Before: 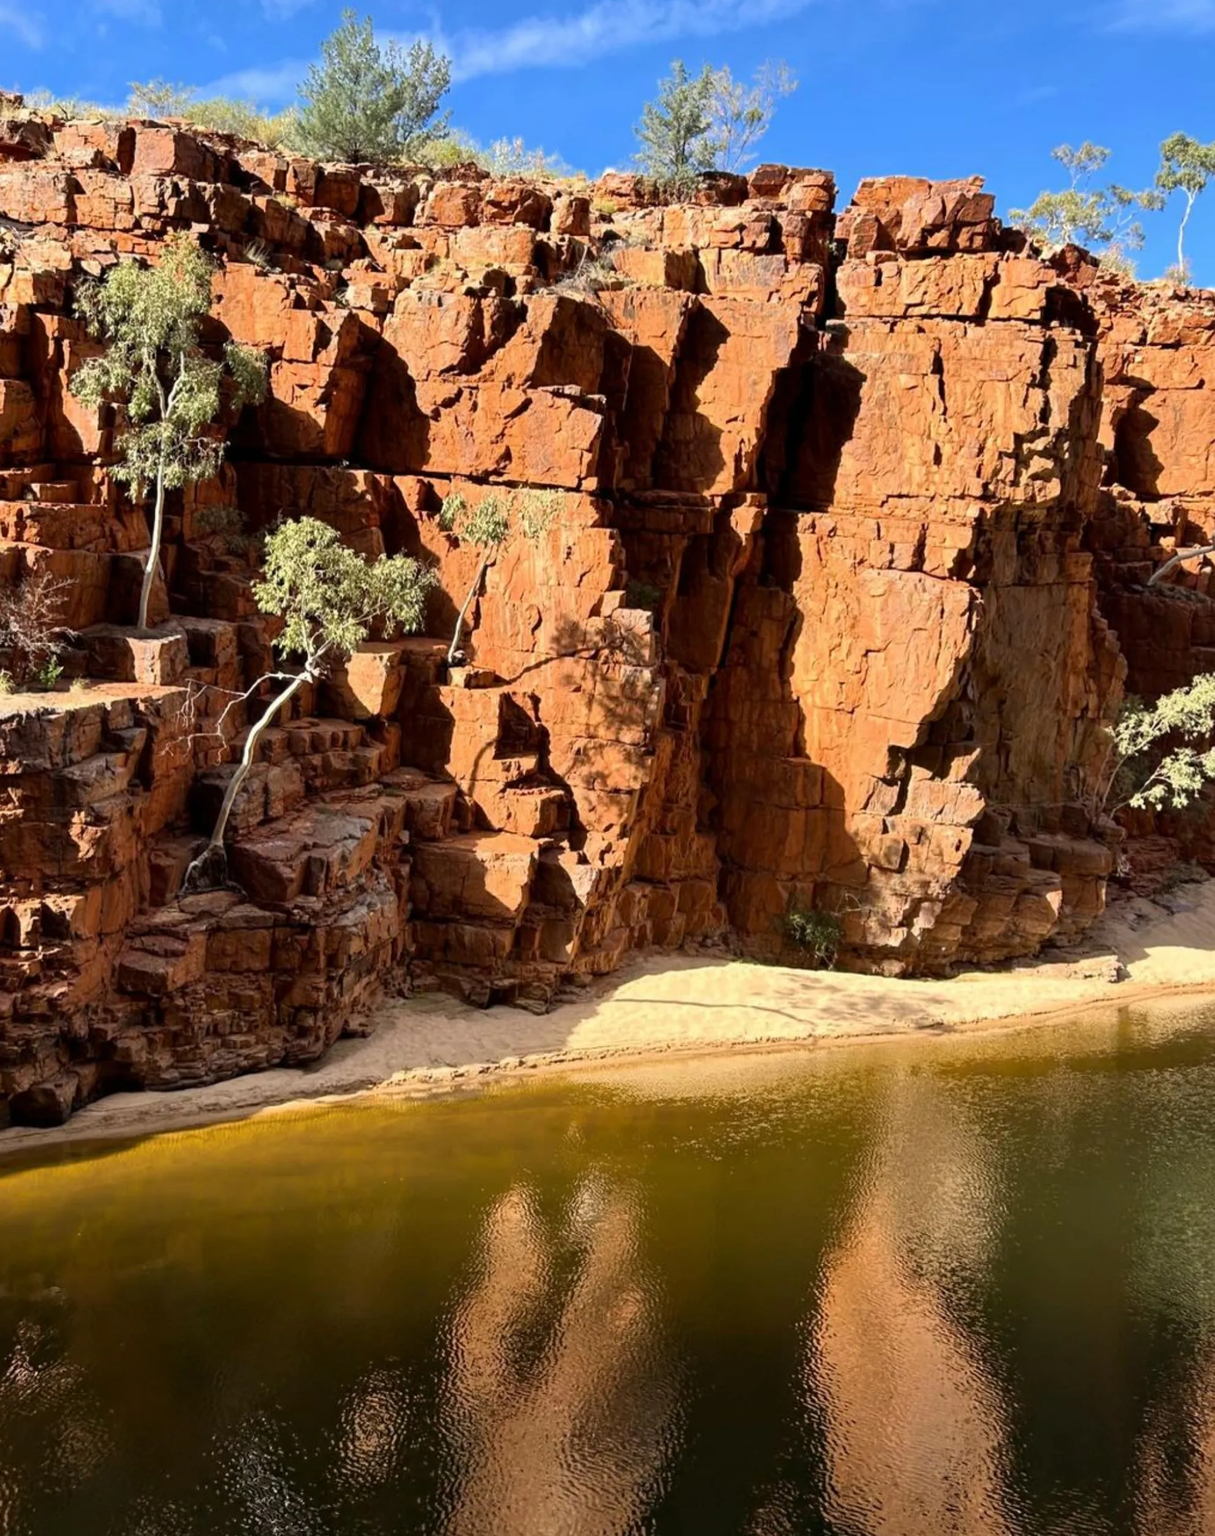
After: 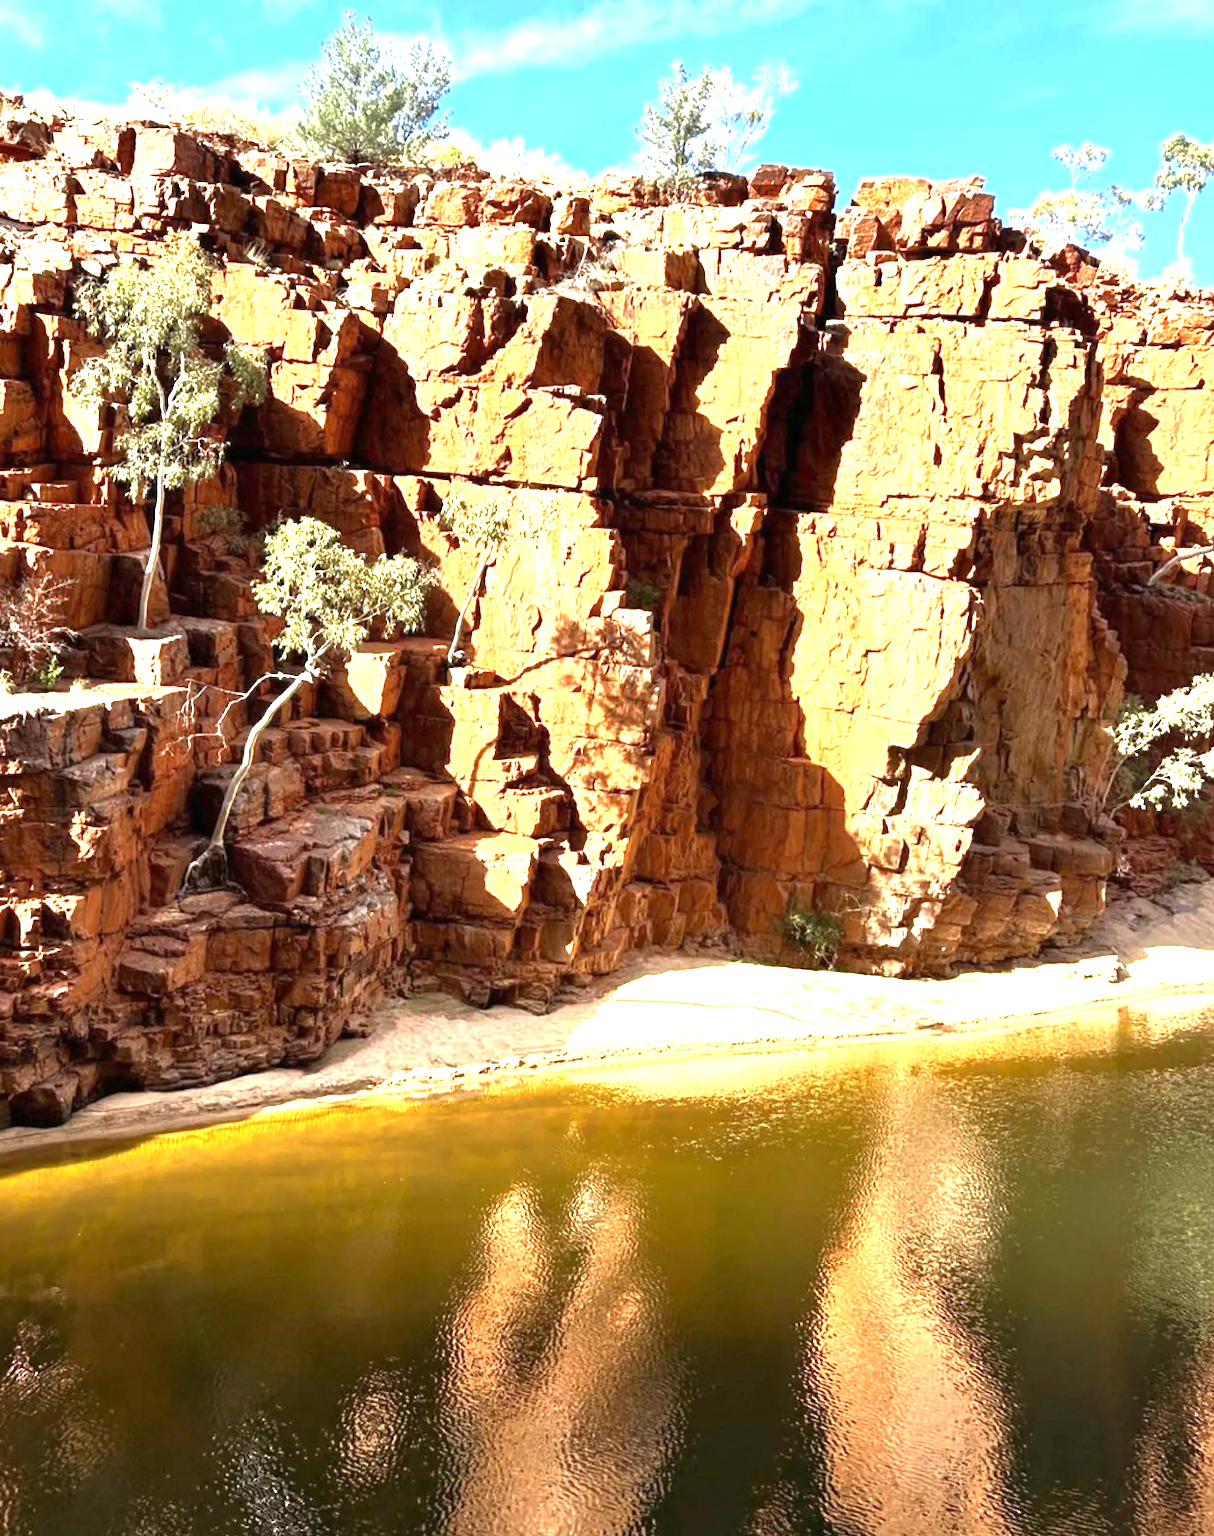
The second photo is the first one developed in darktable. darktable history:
tone equalizer: -8 EV 0 EV, -7 EV 0.003 EV, -6 EV -0.002 EV, -5 EV -0.009 EV, -4 EV -0.064 EV, -3 EV -0.2 EV, -2 EV -0.237 EV, -1 EV 0.119 EV, +0 EV 0.33 EV, edges refinement/feathering 500, mask exposure compensation -1.57 EV, preserve details no
exposure: black level correction 0, exposure 1.462 EV, compensate exposure bias true, compensate highlight preservation false
